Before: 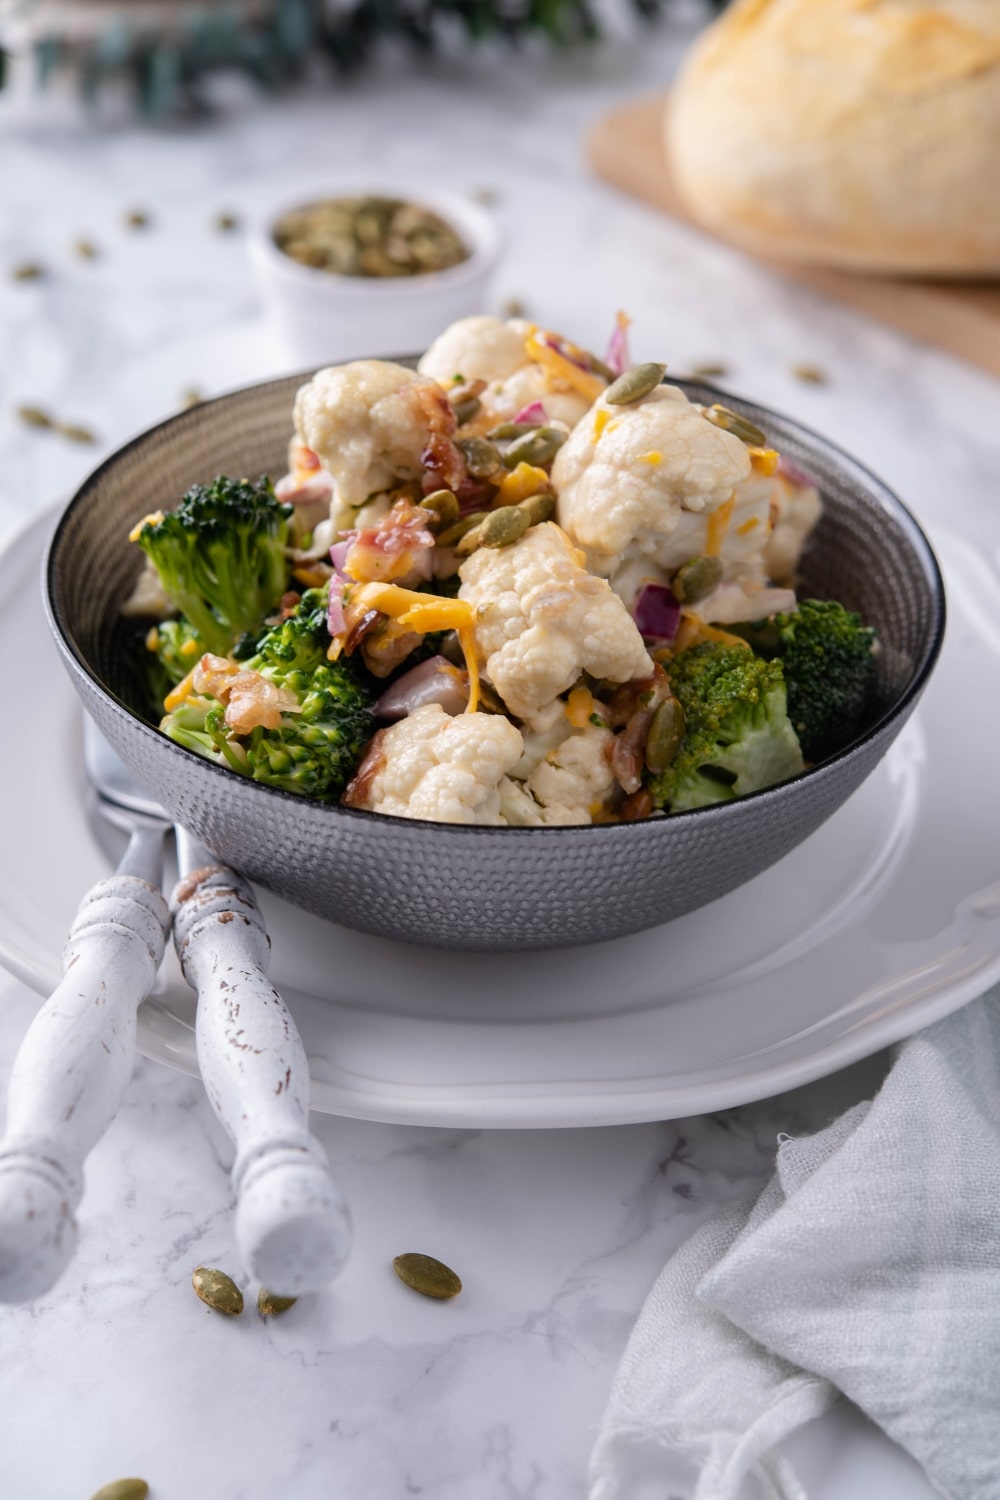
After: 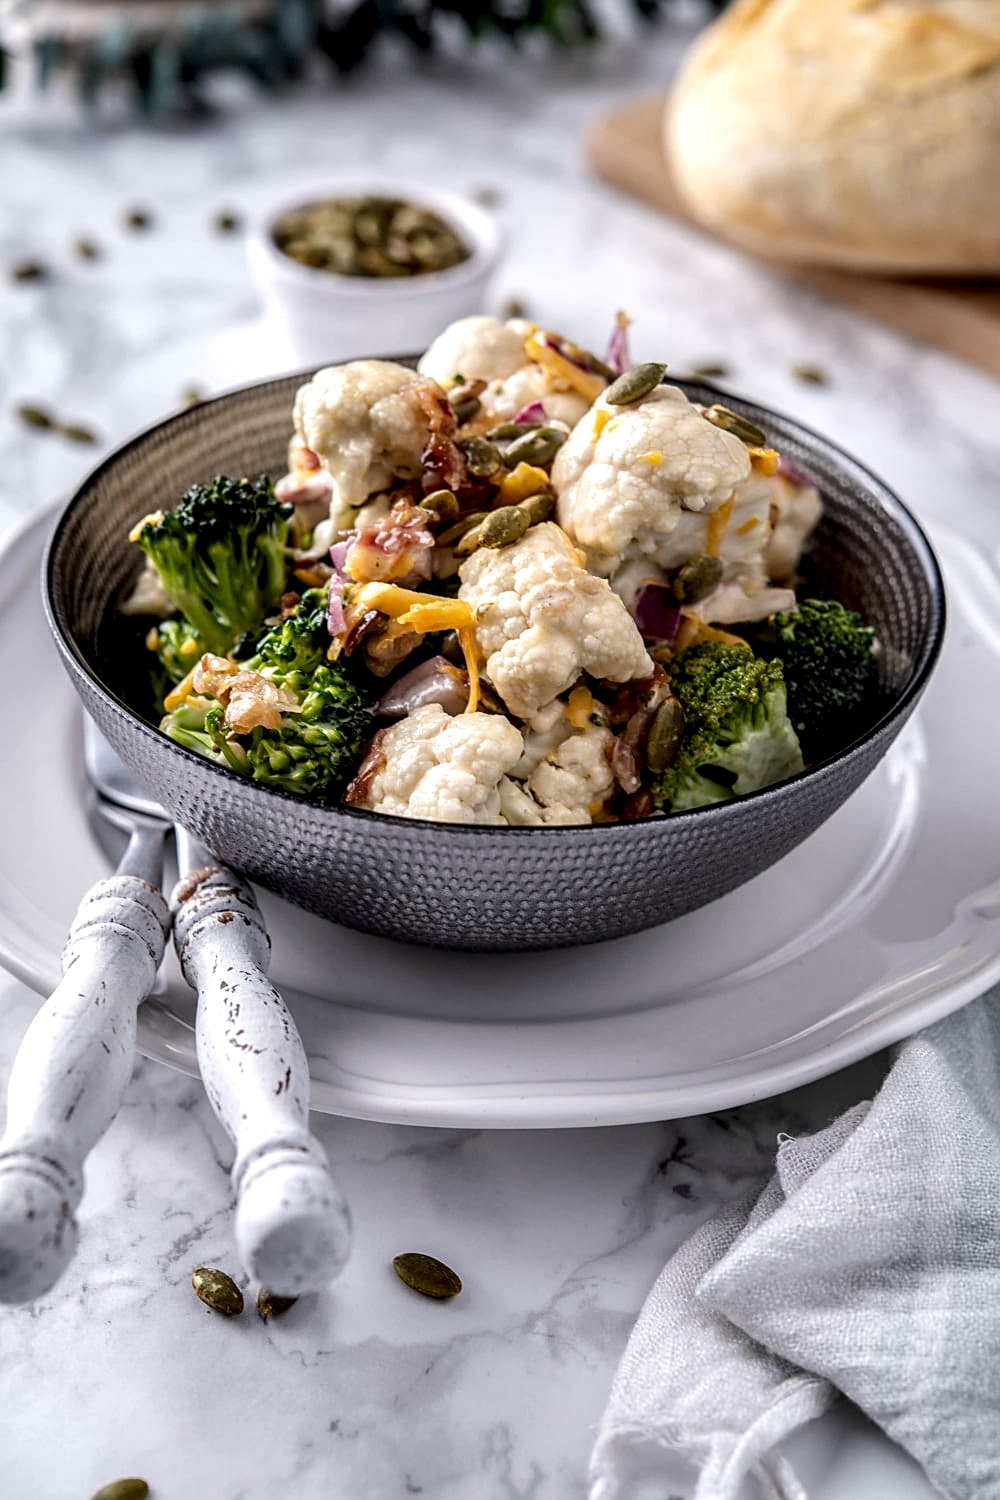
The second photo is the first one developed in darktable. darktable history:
local contrast: highlights 18%, detail 185%
shadows and highlights: shadows 31.95, highlights -31.54, soften with gaussian
sharpen: on, module defaults
